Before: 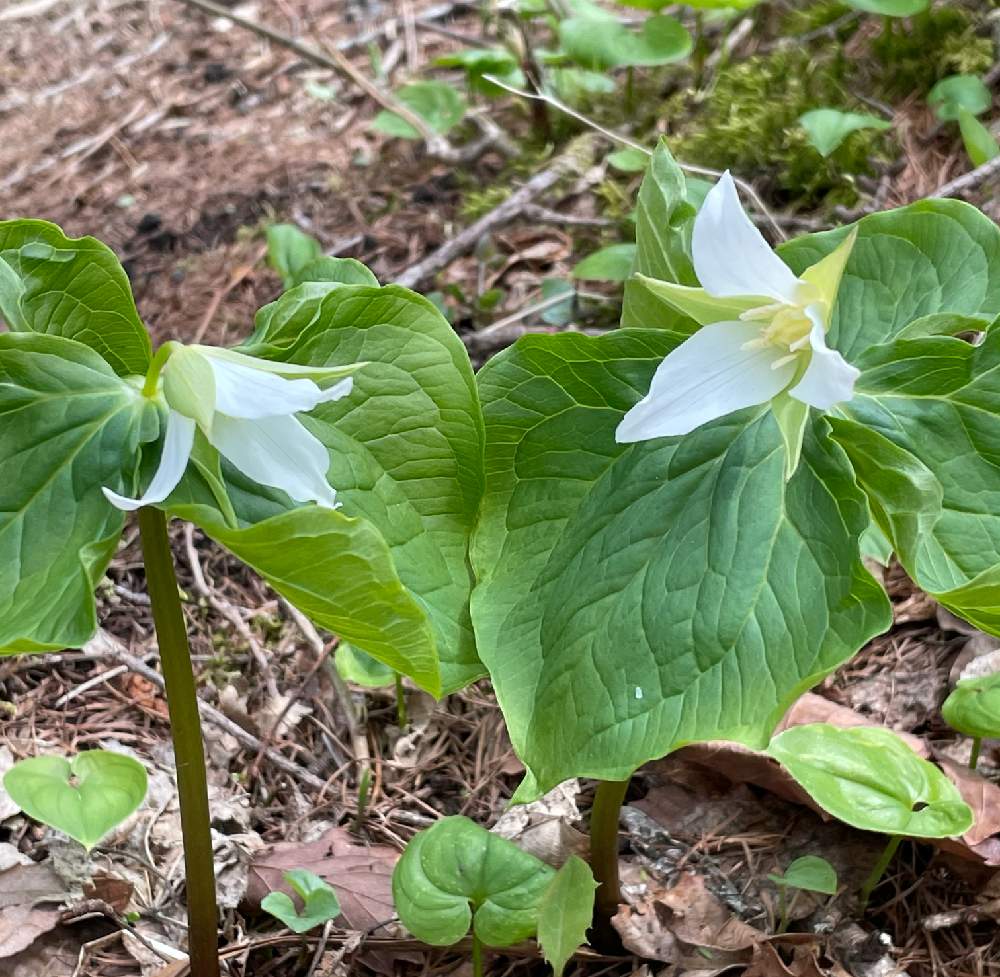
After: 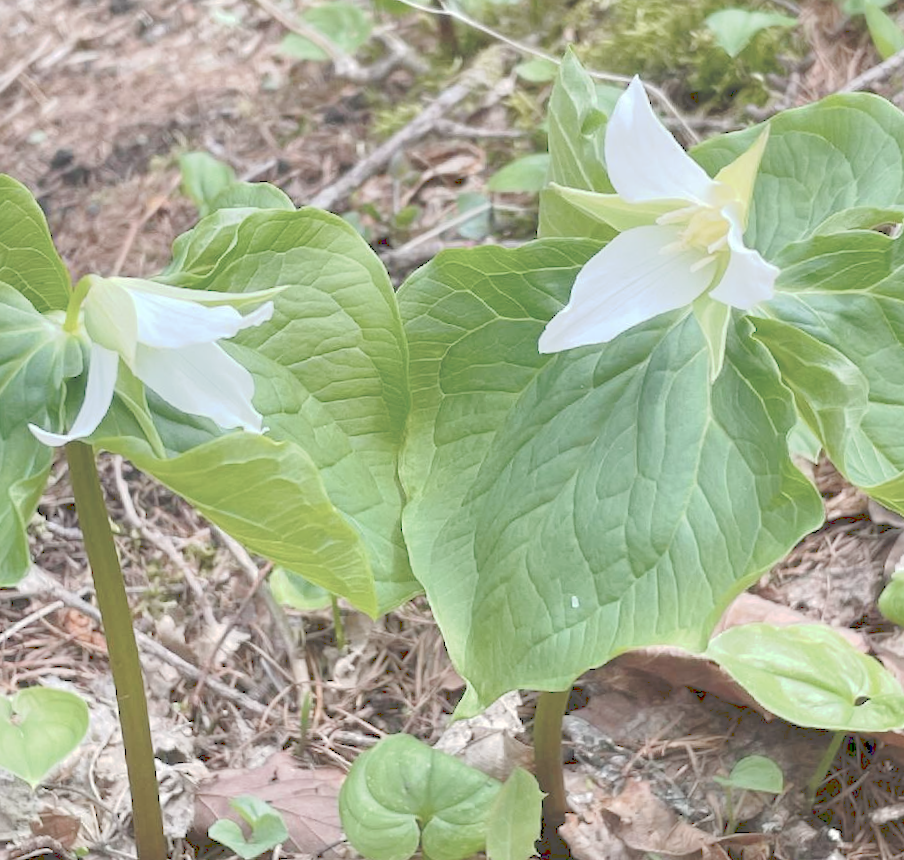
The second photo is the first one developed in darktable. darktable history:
crop and rotate: angle 1.96°, left 5.673%, top 5.673%
rotate and perspective: rotation -1°, crop left 0.011, crop right 0.989, crop top 0.025, crop bottom 0.975
tone curve: curves: ch0 [(0, 0) (0.003, 0.275) (0.011, 0.288) (0.025, 0.309) (0.044, 0.326) (0.069, 0.346) (0.1, 0.37) (0.136, 0.396) (0.177, 0.432) (0.224, 0.473) (0.277, 0.516) (0.335, 0.566) (0.399, 0.611) (0.468, 0.661) (0.543, 0.711) (0.623, 0.761) (0.709, 0.817) (0.801, 0.867) (0.898, 0.911) (1, 1)], preserve colors none
